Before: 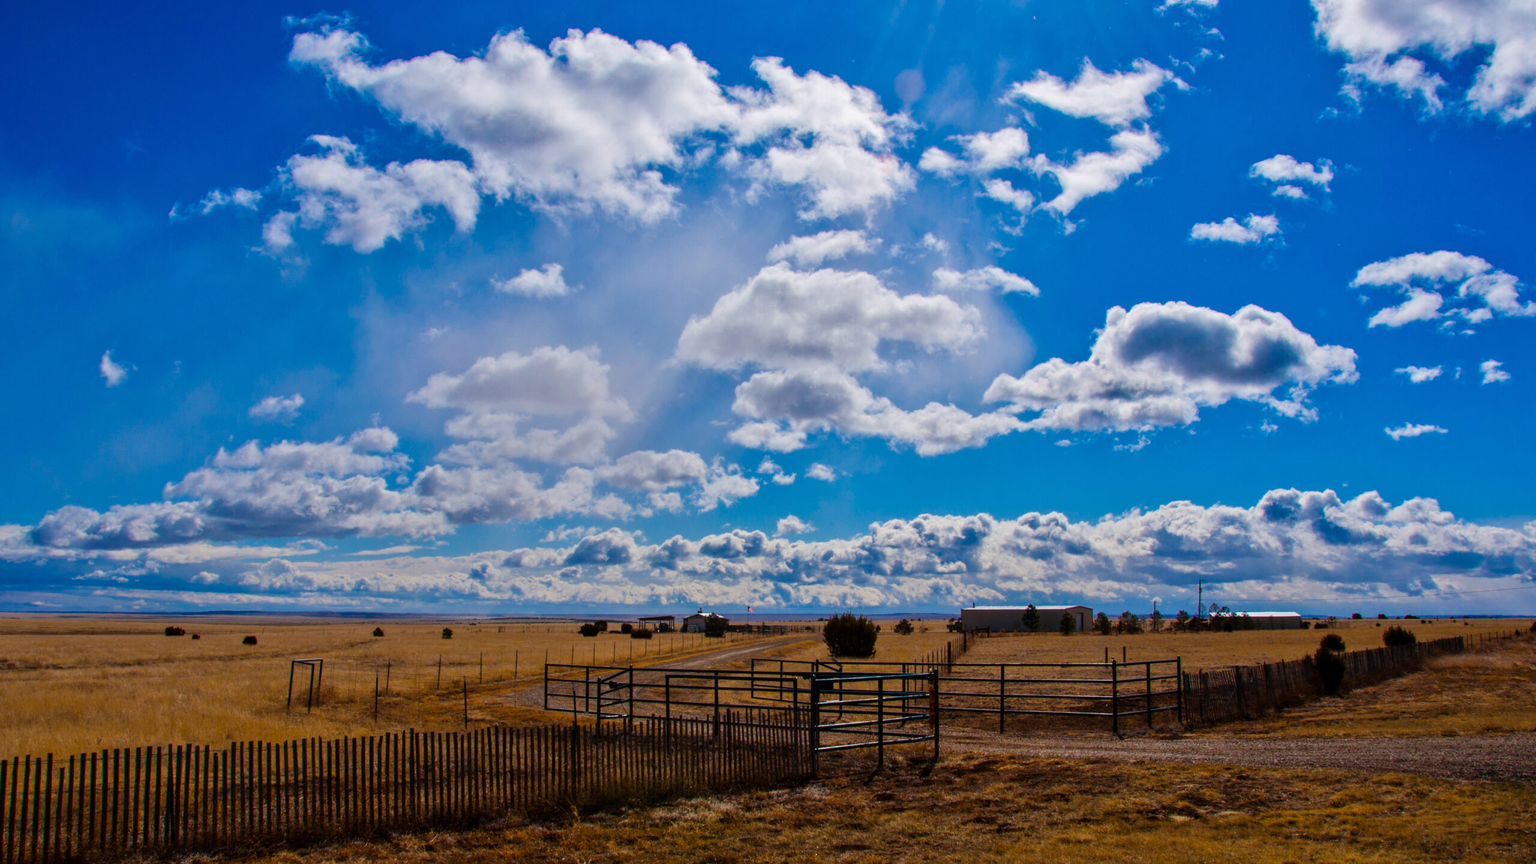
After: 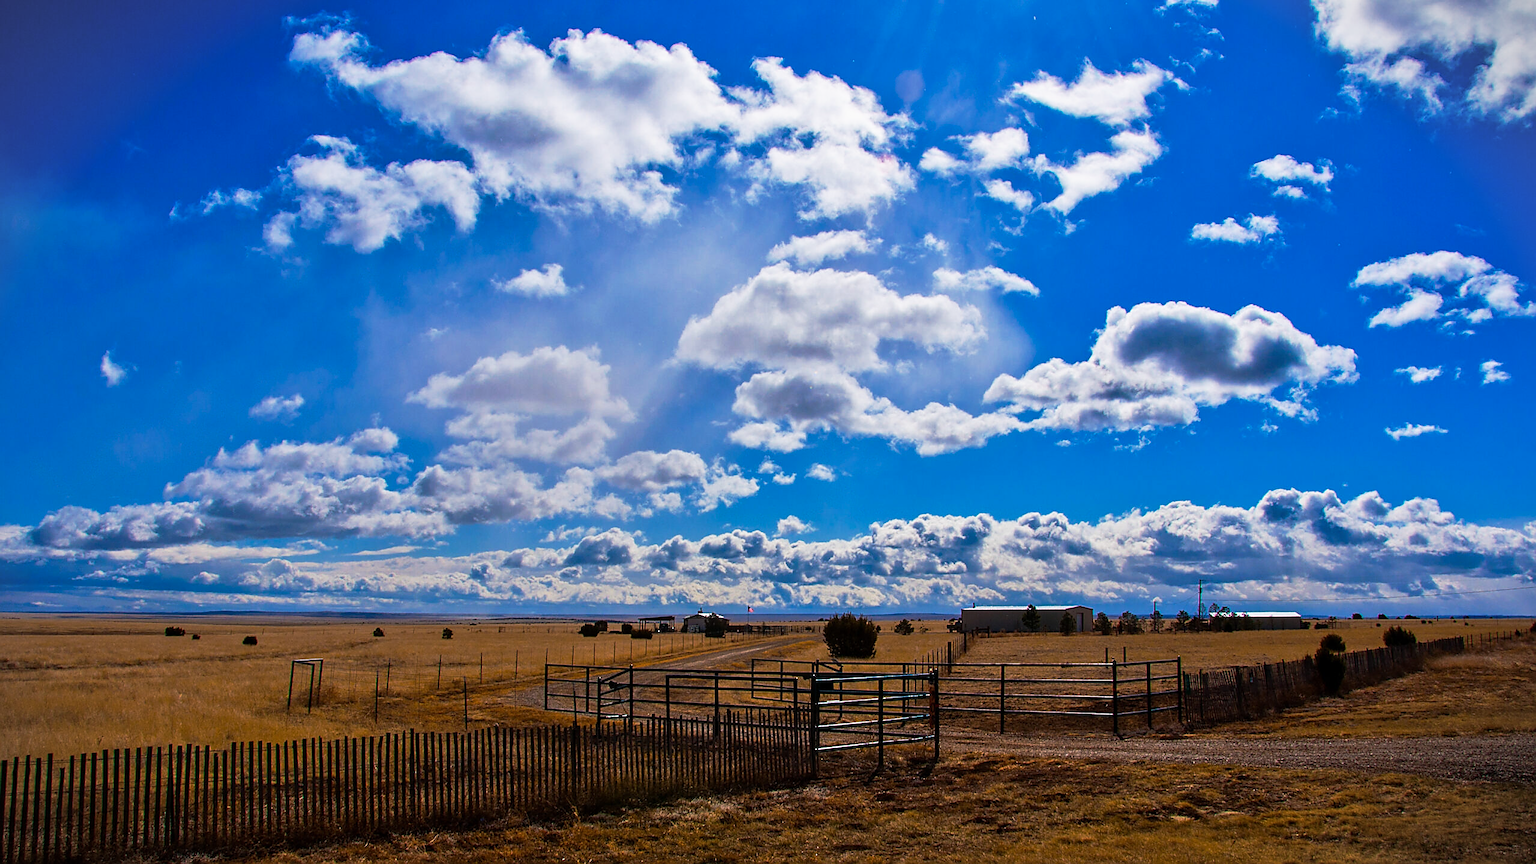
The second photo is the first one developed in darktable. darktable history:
sharpen: radius 1.391, amount 1.244, threshold 0.73
vignetting: fall-off start 99.23%, width/height ratio 1.322, unbound false
base curve: curves: ch0 [(0, 0) (0.257, 0.25) (0.482, 0.586) (0.757, 0.871) (1, 1)], preserve colors none
exposure: compensate highlight preservation false
